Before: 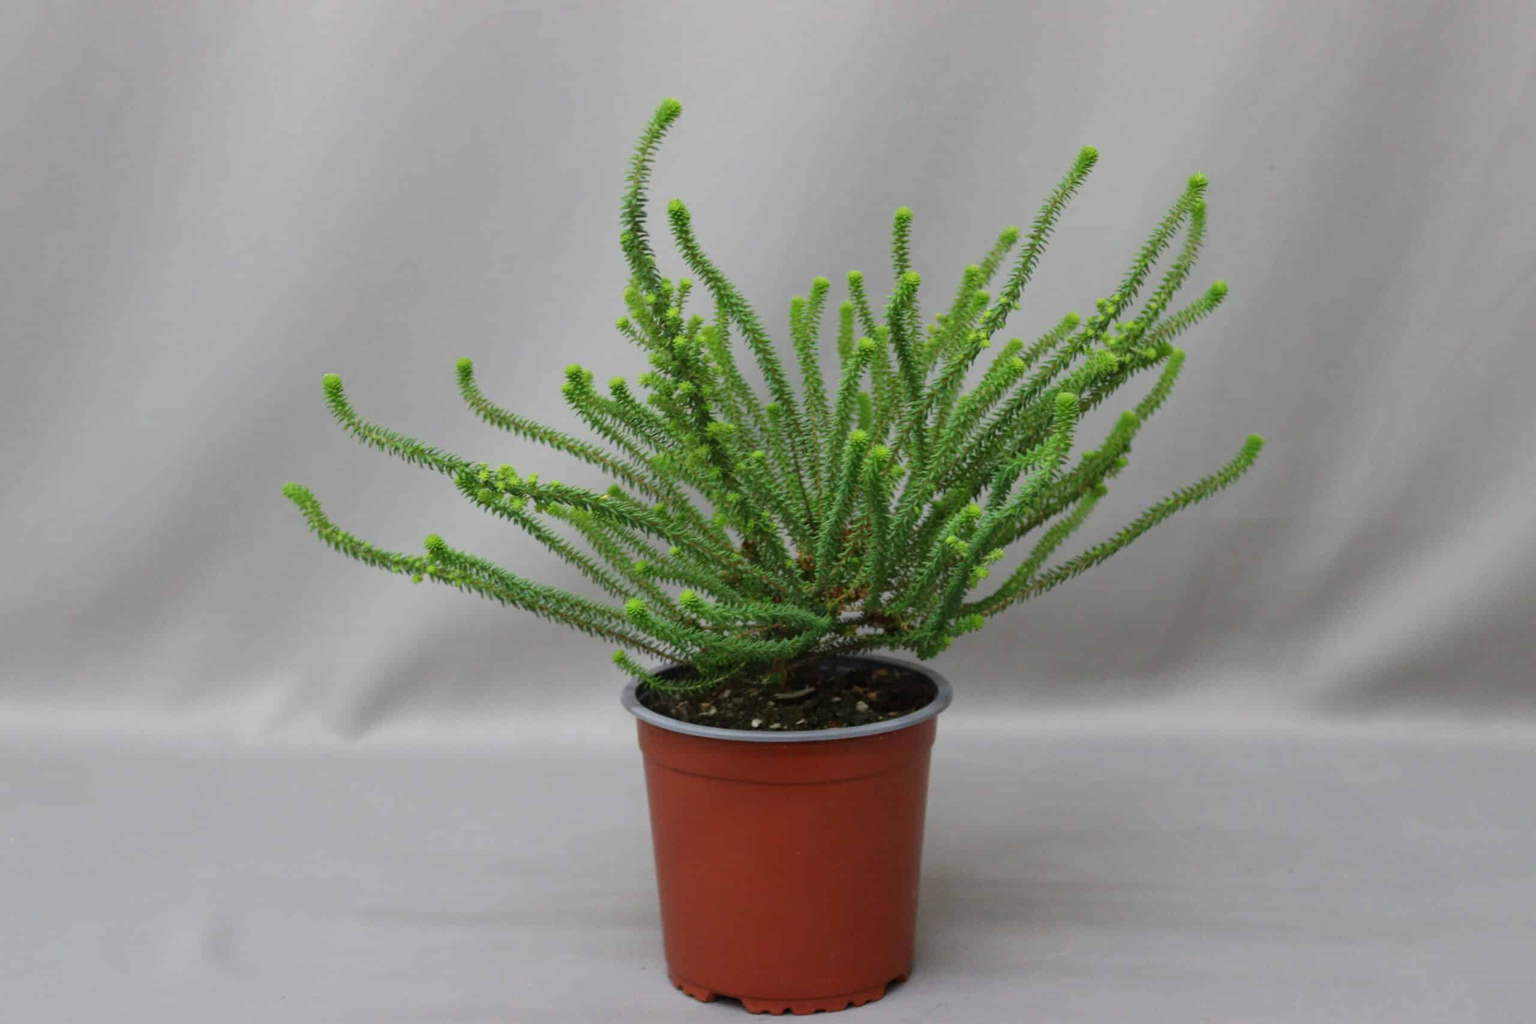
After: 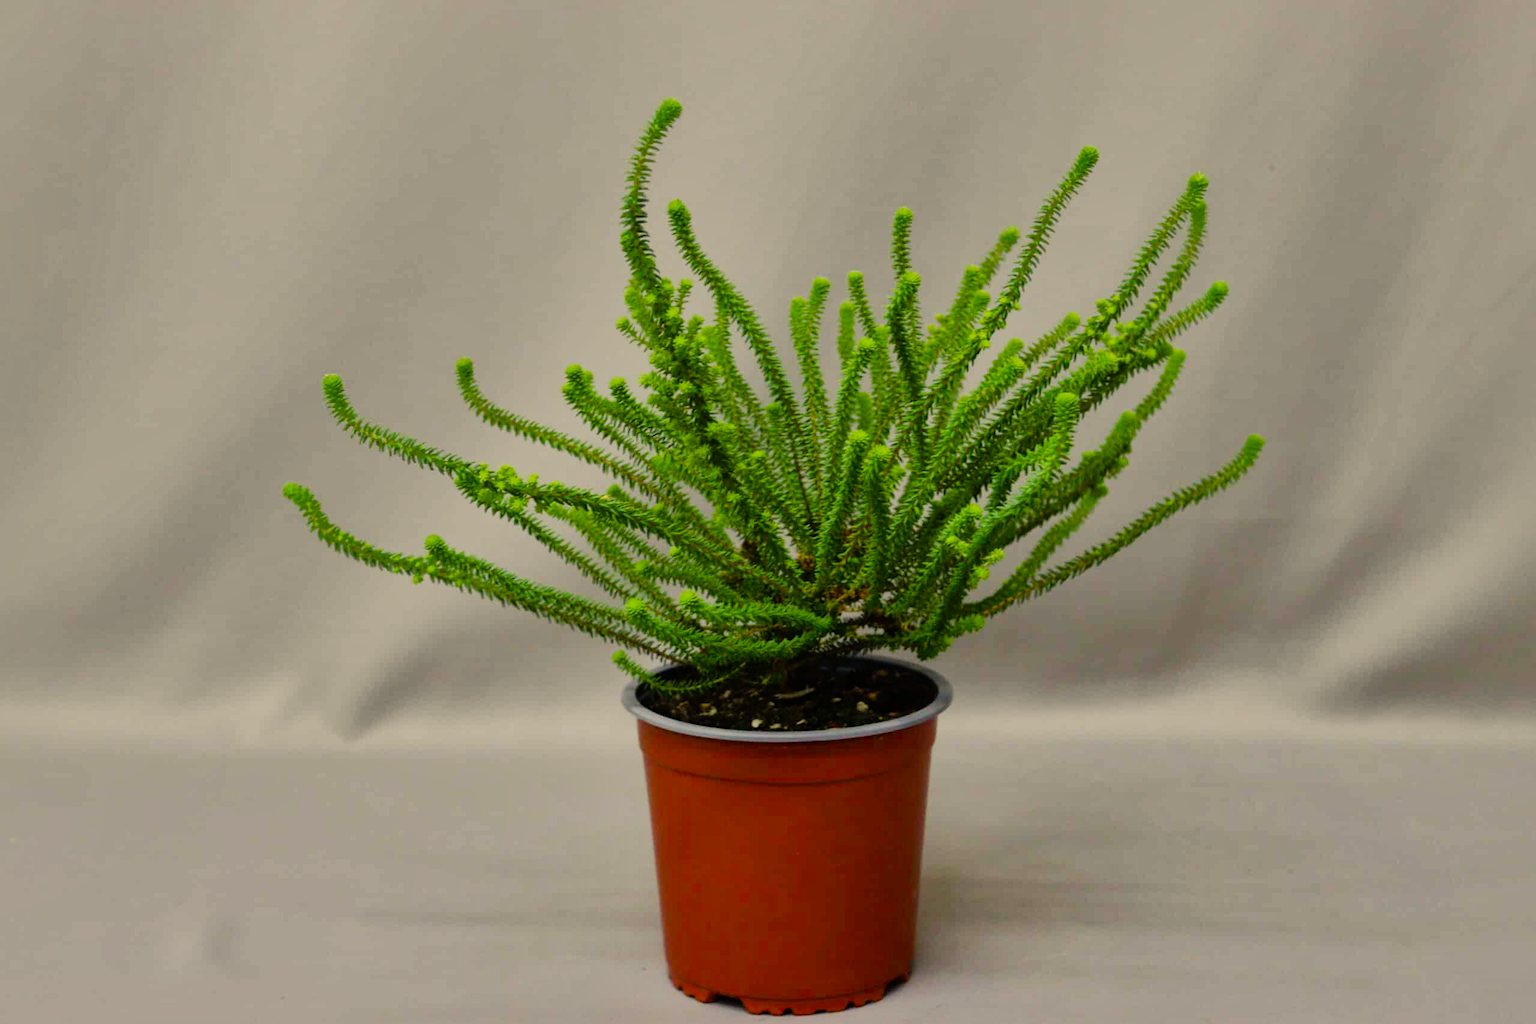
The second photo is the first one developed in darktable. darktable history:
shadows and highlights: shadows 40, highlights -60
sigmoid: contrast 1.8
color correction: highlights a* 1.39, highlights b* 17.83
color balance rgb: perceptual saturation grading › global saturation 20%, perceptual saturation grading › highlights -25%, perceptual saturation grading › shadows 25%
